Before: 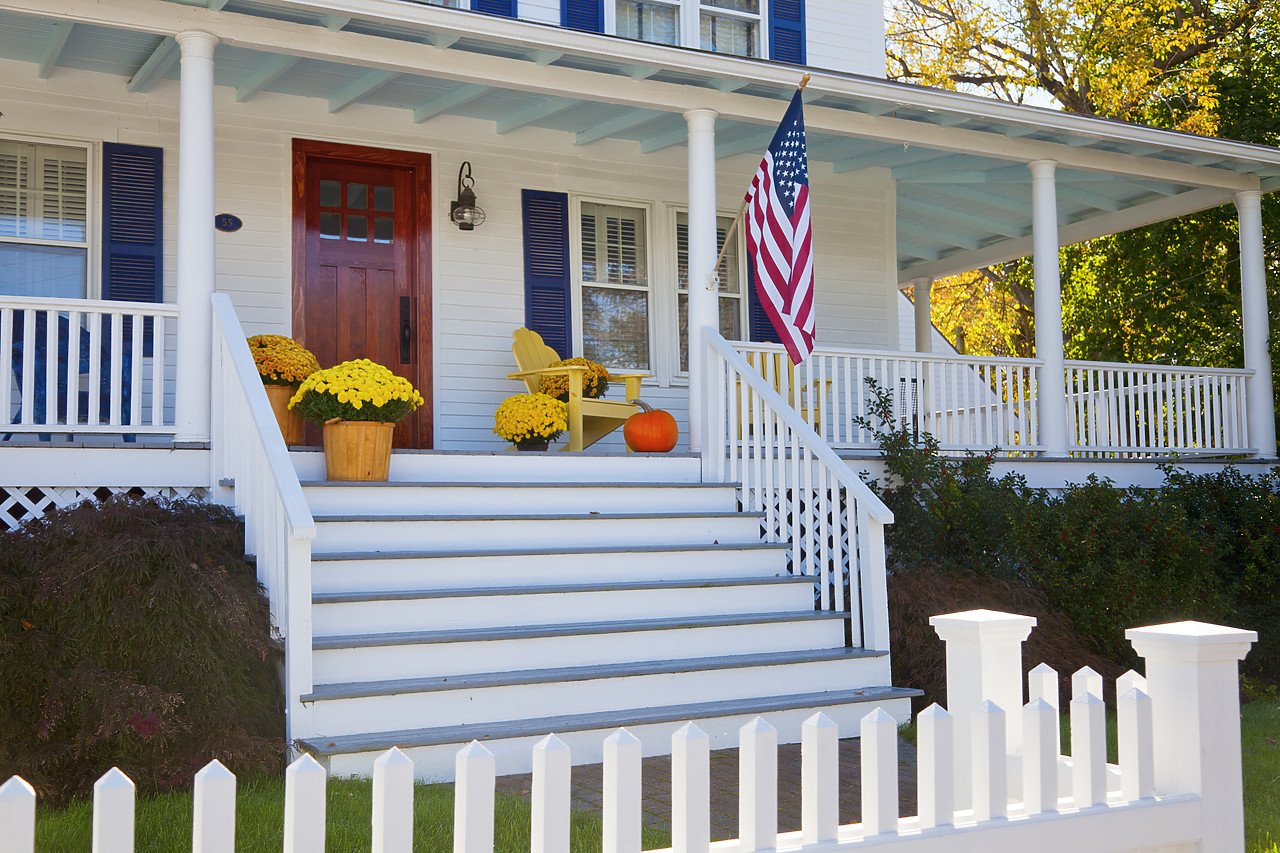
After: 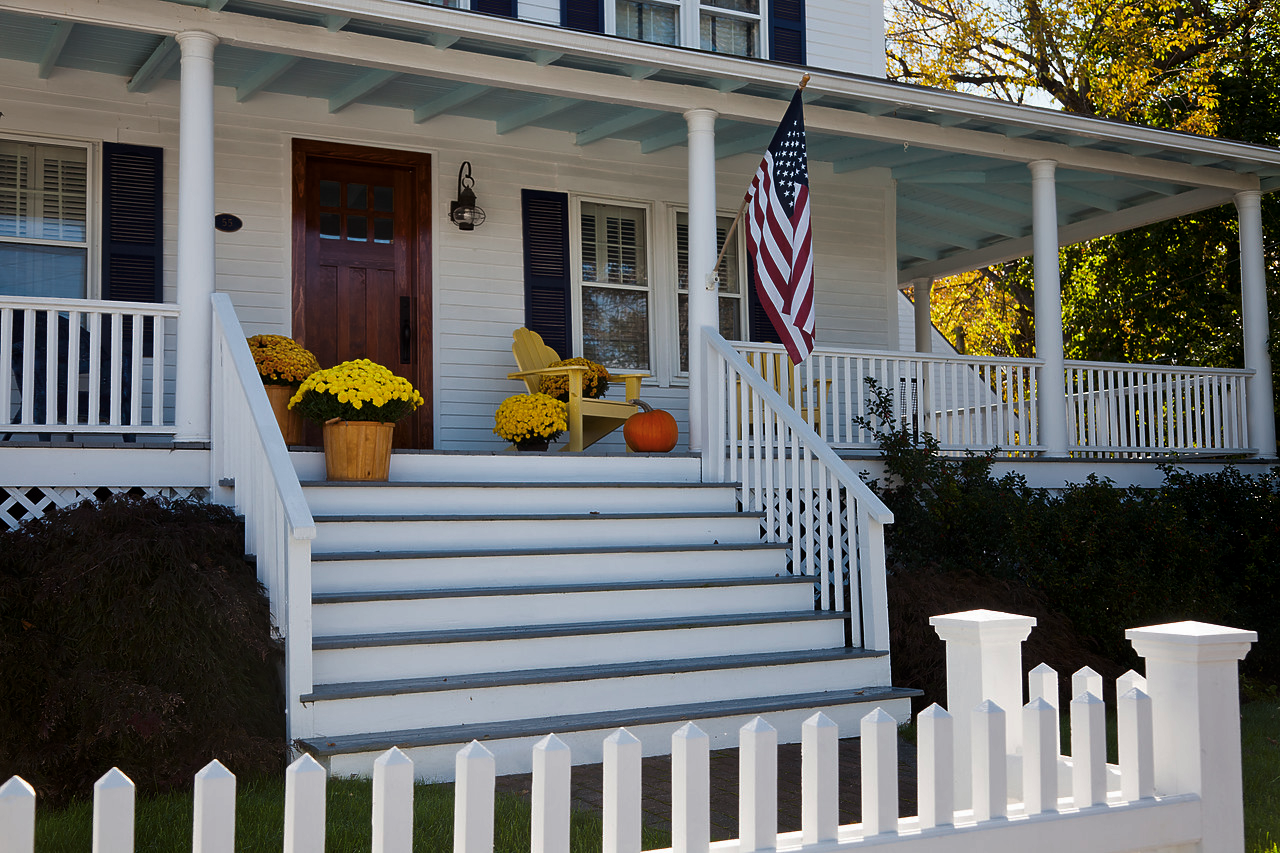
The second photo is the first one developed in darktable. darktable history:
levels: levels [0, 0.618, 1]
exposure: exposure -0.015 EV, compensate highlight preservation false
